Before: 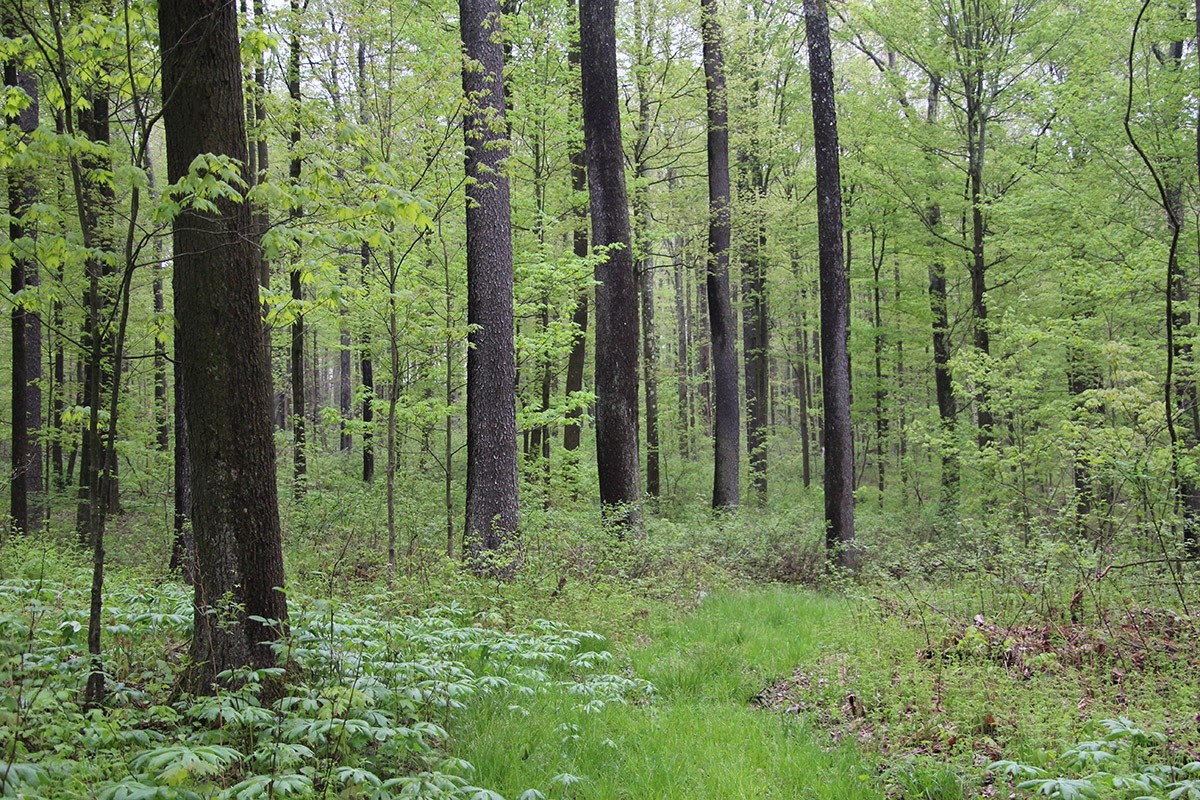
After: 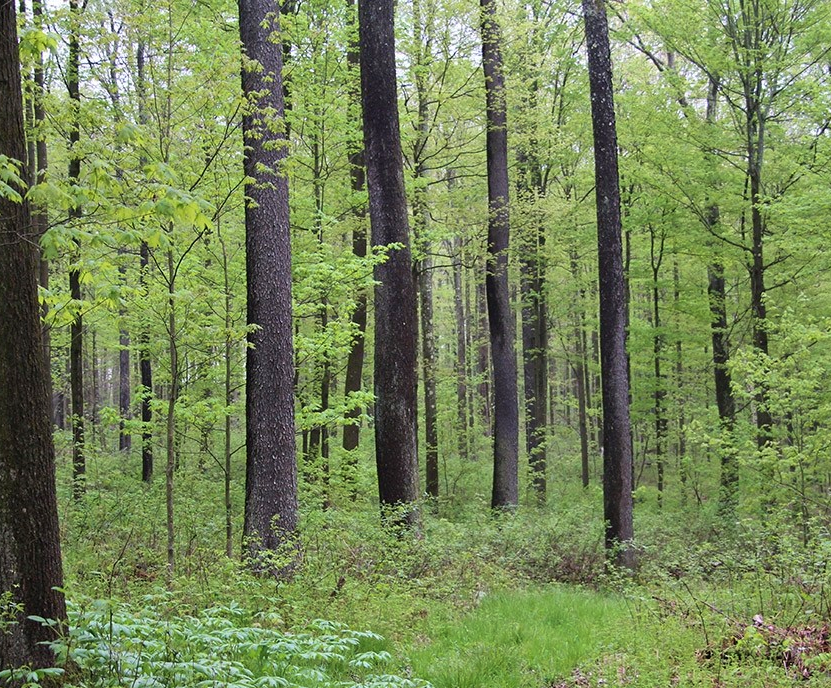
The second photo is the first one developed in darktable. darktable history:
crop: left 18.479%, right 12.2%, bottom 13.971%
velvia: on, module defaults
